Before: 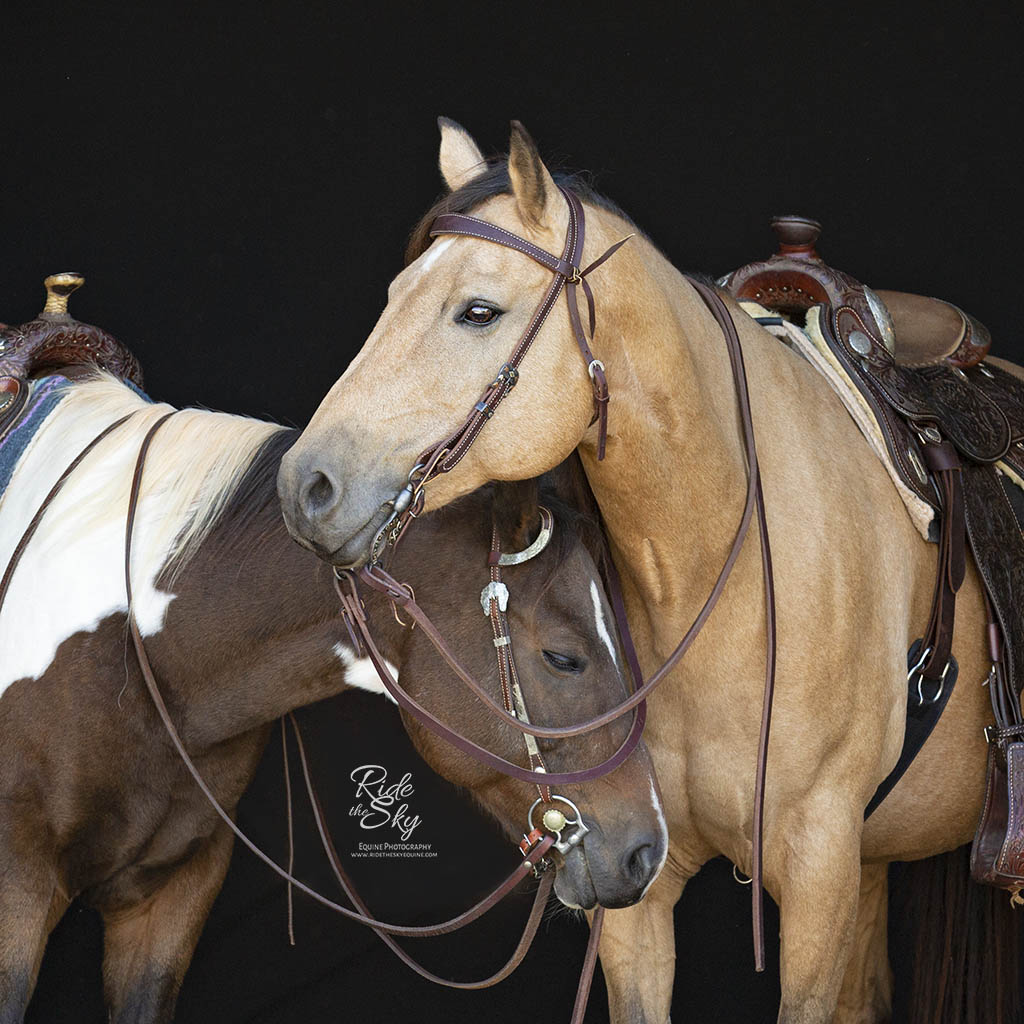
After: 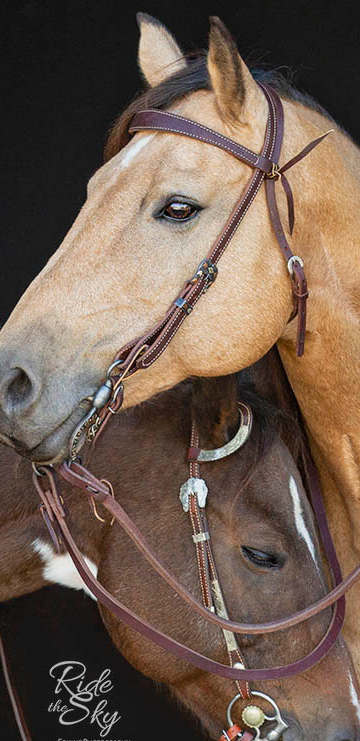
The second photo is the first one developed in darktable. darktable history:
crop and rotate: left 29.476%, top 10.214%, right 35.32%, bottom 17.333%
local contrast: detail 110%
